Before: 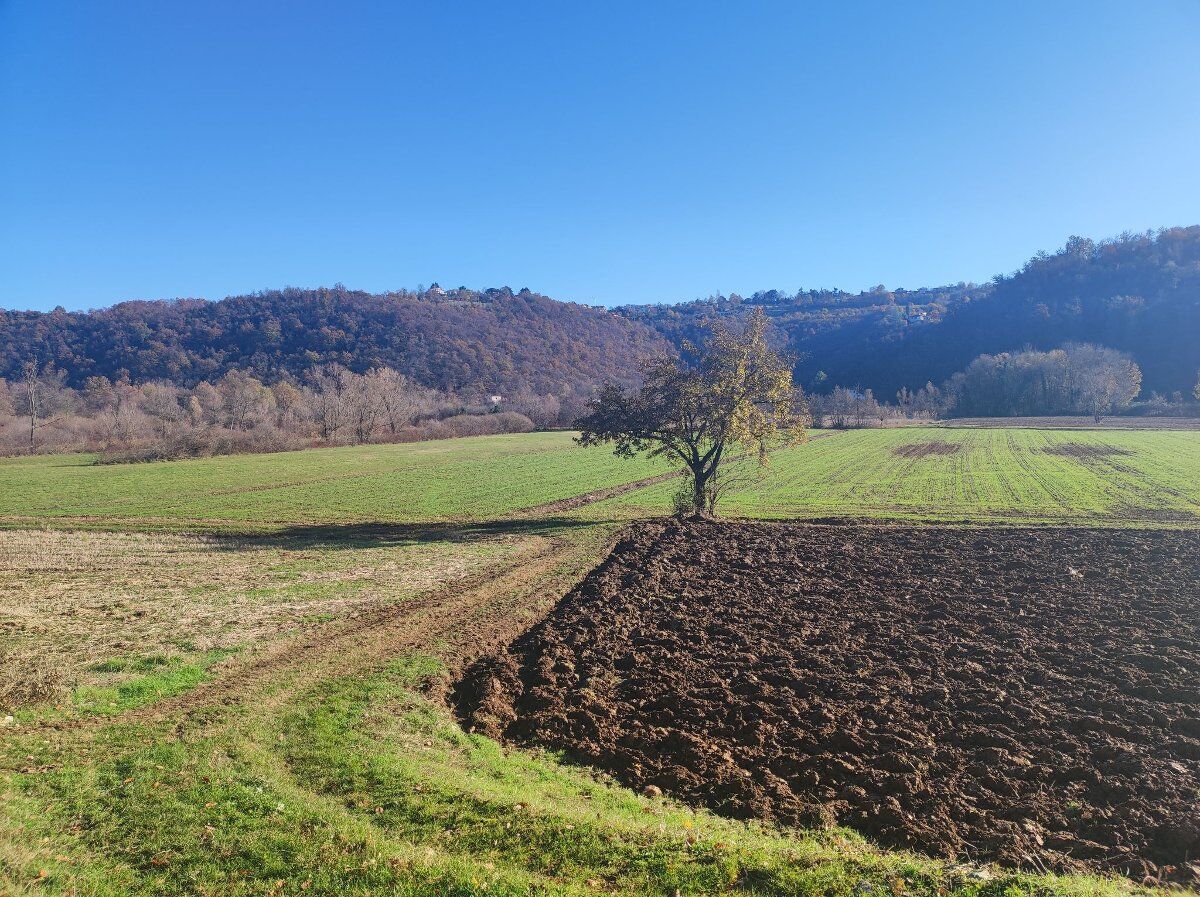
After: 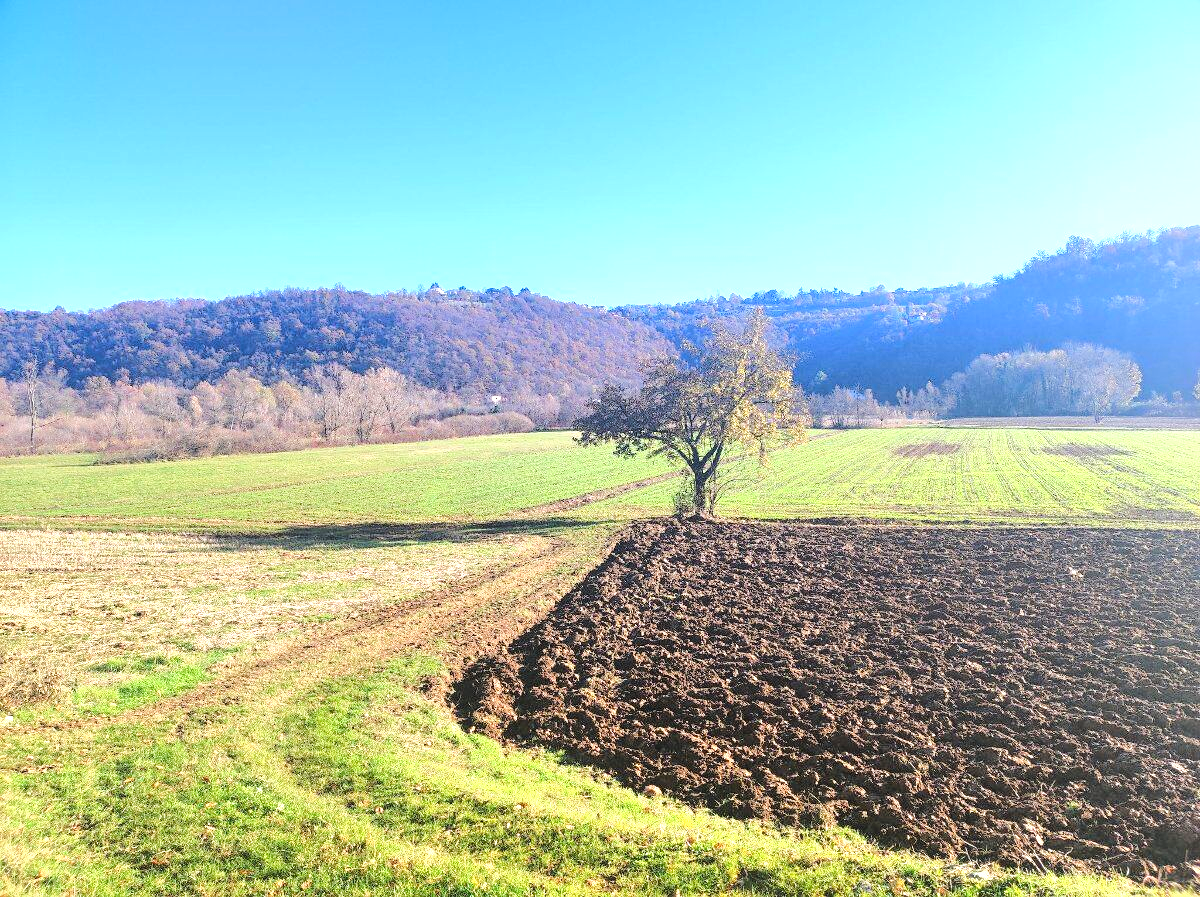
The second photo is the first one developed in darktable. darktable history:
tone curve: curves: ch0 [(0, 0) (0.003, 0.012) (0.011, 0.014) (0.025, 0.019) (0.044, 0.028) (0.069, 0.039) (0.1, 0.056) (0.136, 0.093) (0.177, 0.147) (0.224, 0.214) (0.277, 0.29) (0.335, 0.381) (0.399, 0.476) (0.468, 0.557) (0.543, 0.635) (0.623, 0.697) (0.709, 0.764) (0.801, 0.831) (0.898, 0.917) (1, 1)], color space Lab, linked channels, preserve colors none
exposure: black level correction 0.001, exposure 1.119 EV, compensate exposure bias true, compensate highlight preservation false
